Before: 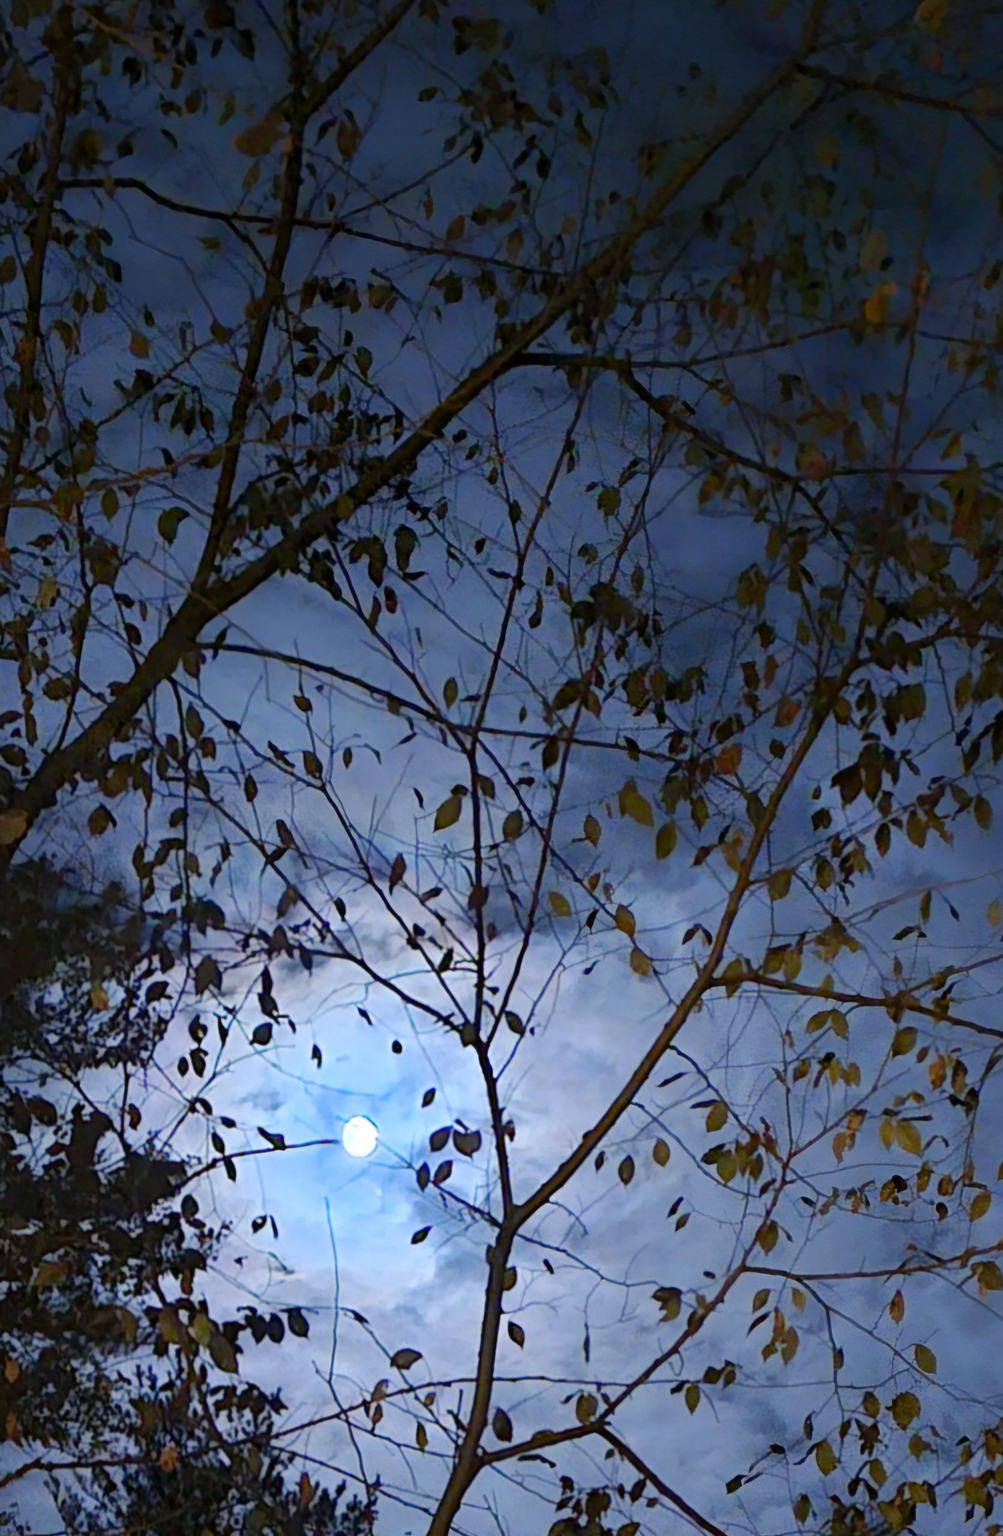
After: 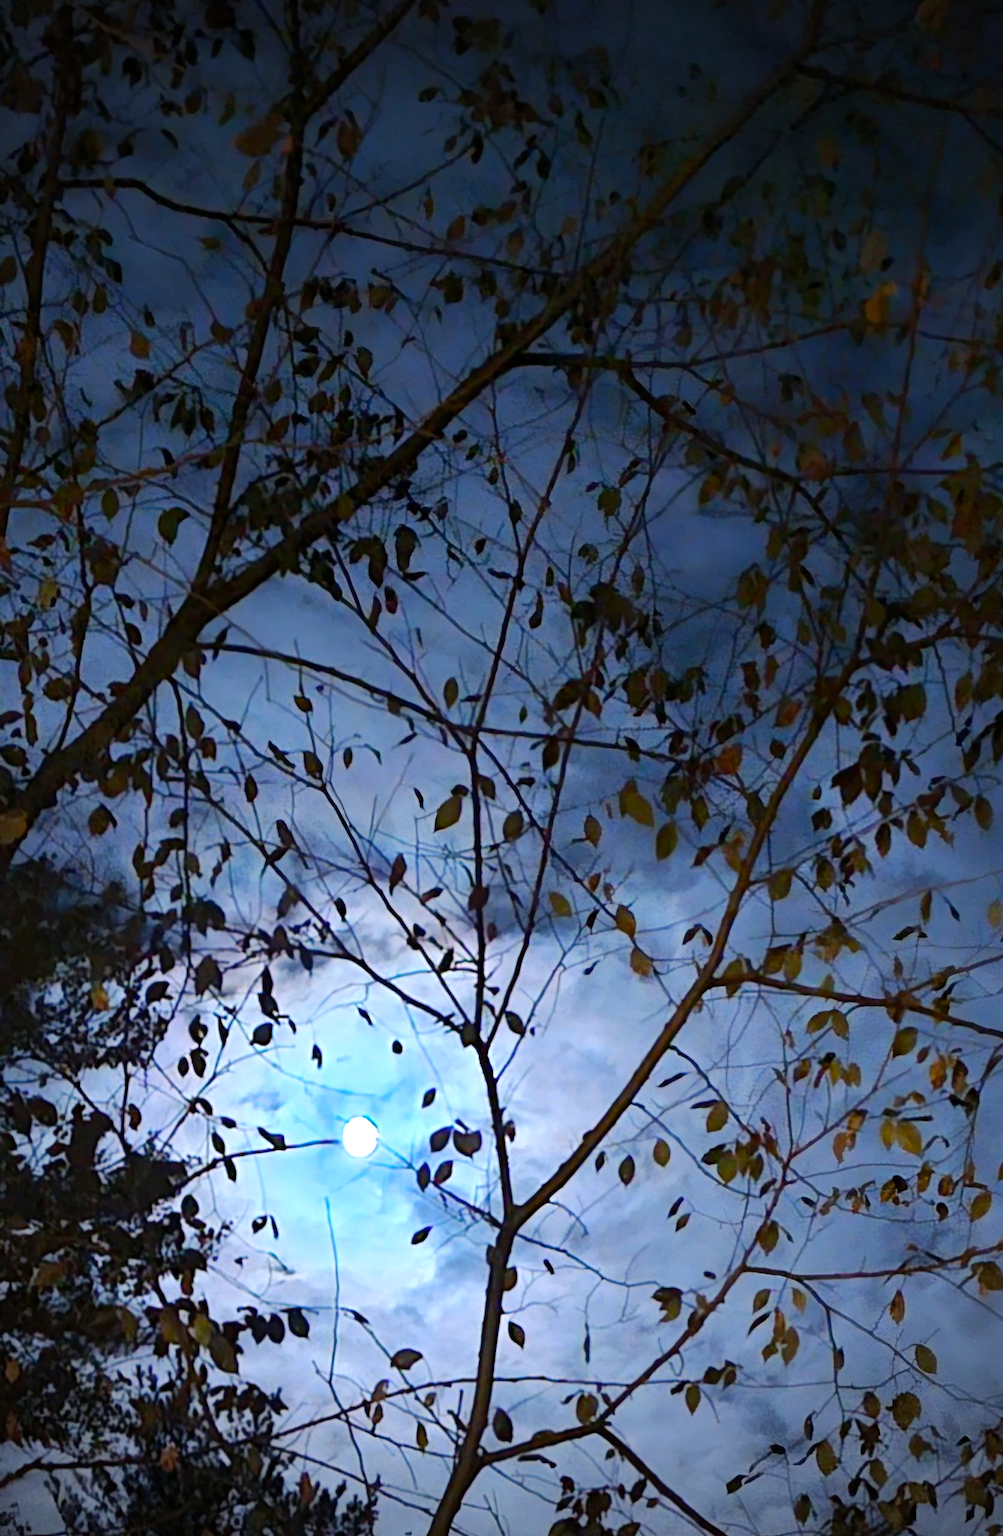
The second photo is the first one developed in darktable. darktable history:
vignetting: brightness -0.721, saturation -0.483
tone equalizer: -8 EV -0.408 EV, -7 EV -0.383 EV, -6 EV -0.34 EV, -5 EV -0.187 EV, -3 EV 0.241 EV, -2 EV 0.312 EV, -1 EV 0.389 EV, +0 EV 0.389 EV, edges refinement/feathering 500, mask exposure compensation -1.57 EV, preserve details no
